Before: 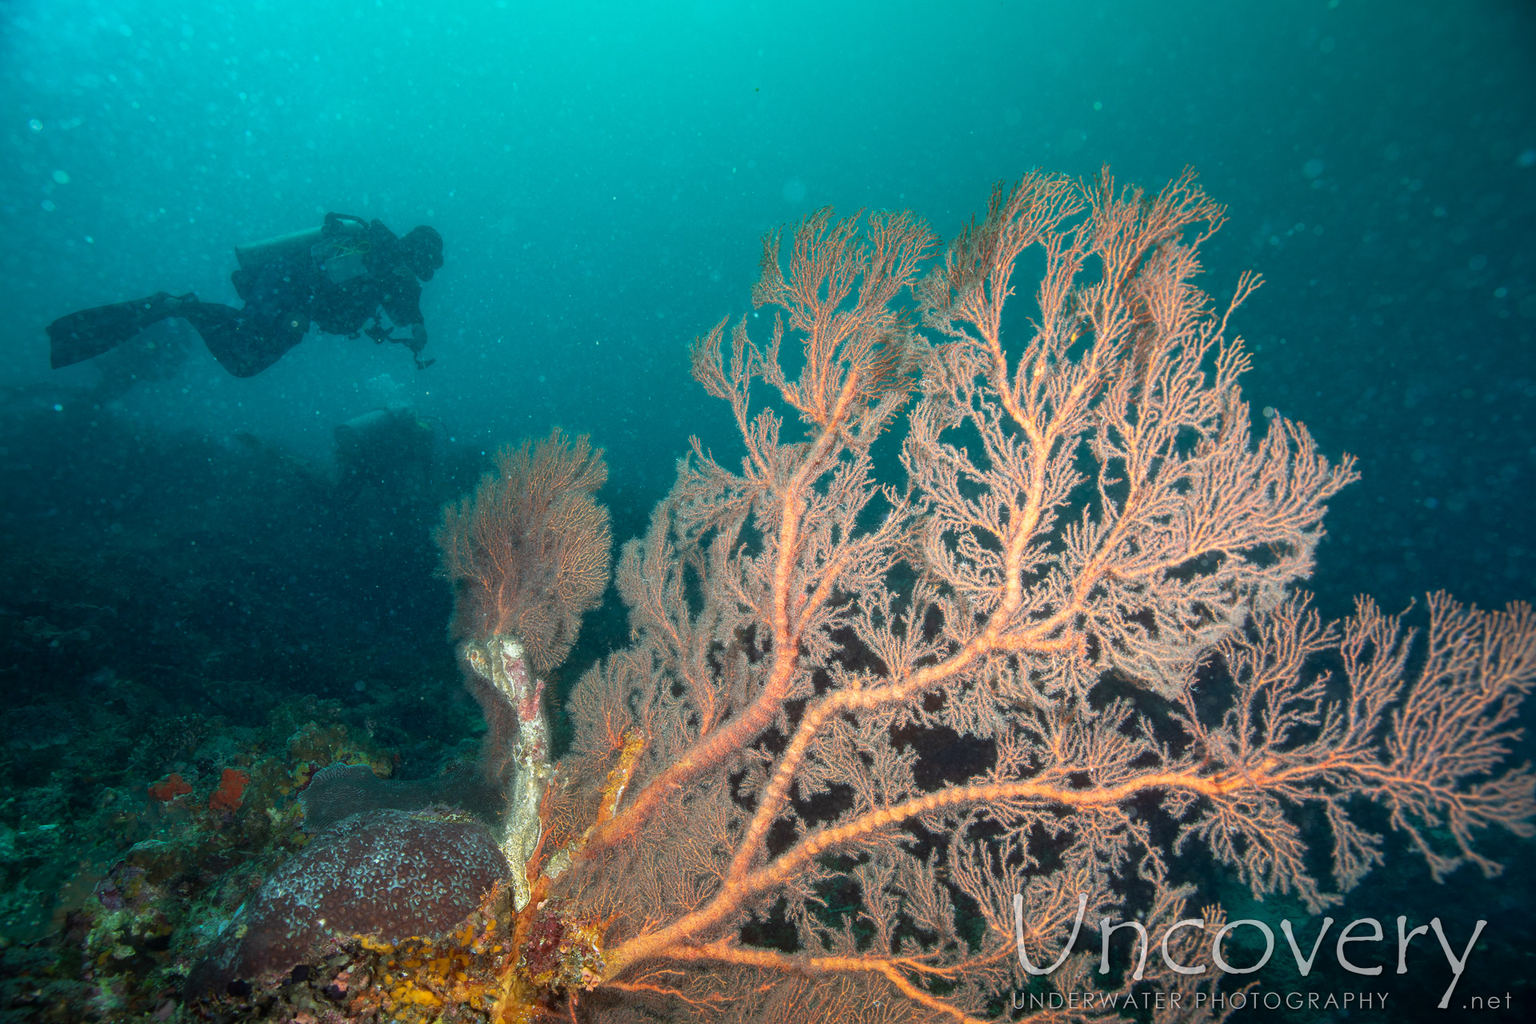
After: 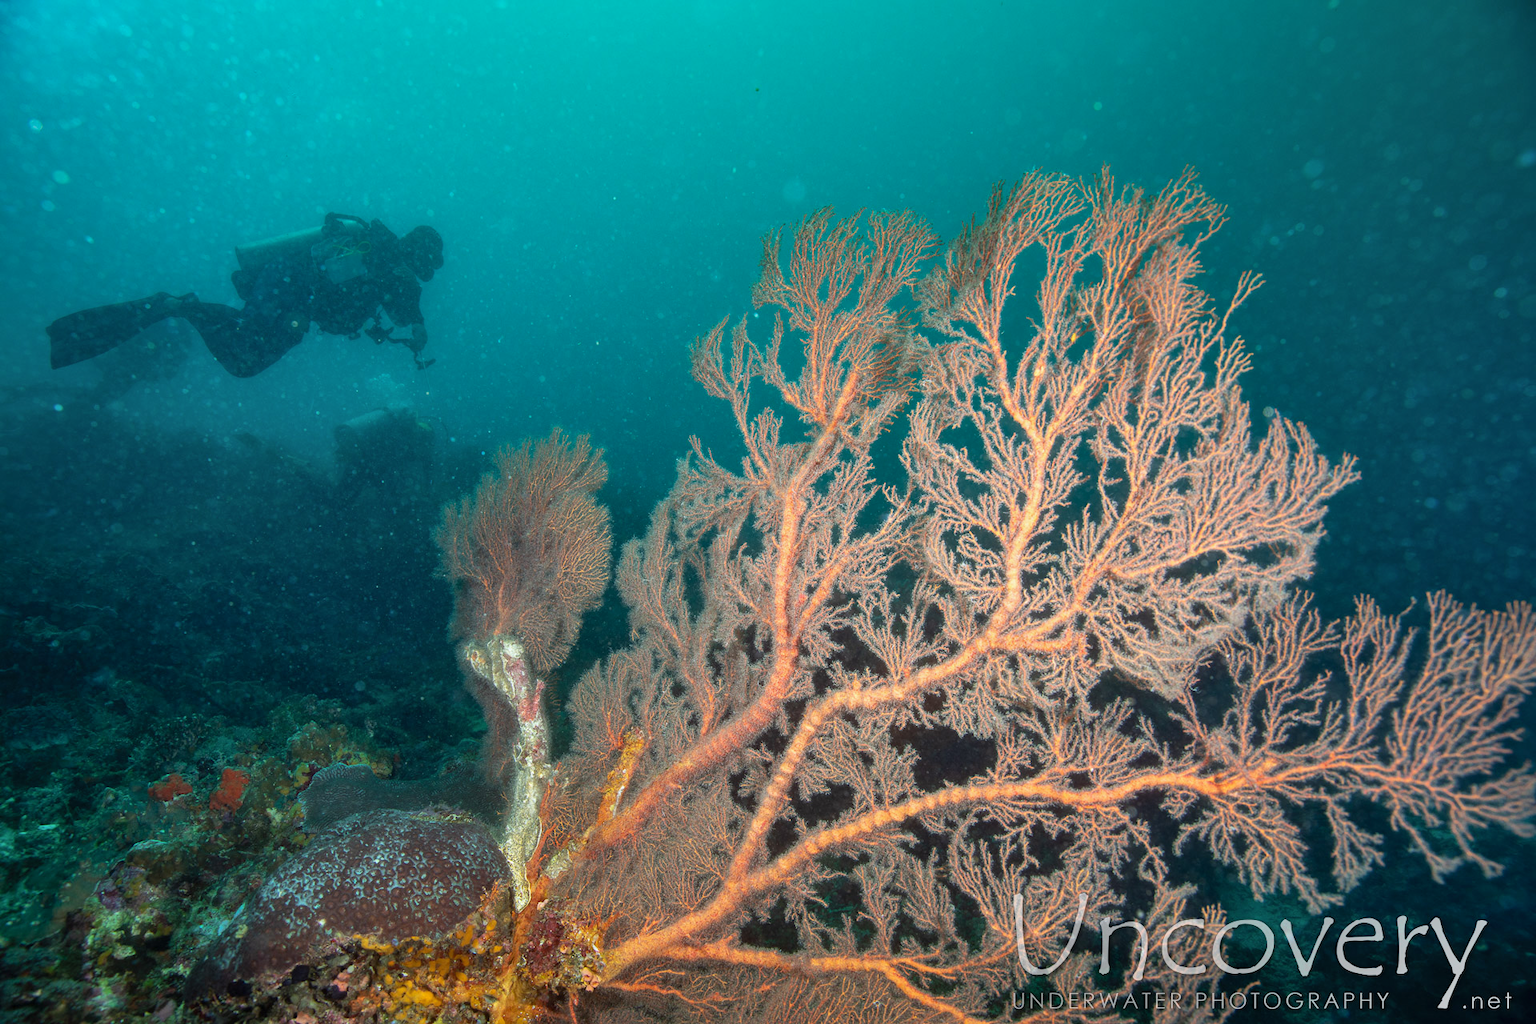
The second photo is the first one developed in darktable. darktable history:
shadows and highlights: shadows 43.68, white point adjustment -1.28, soften with gaussian
